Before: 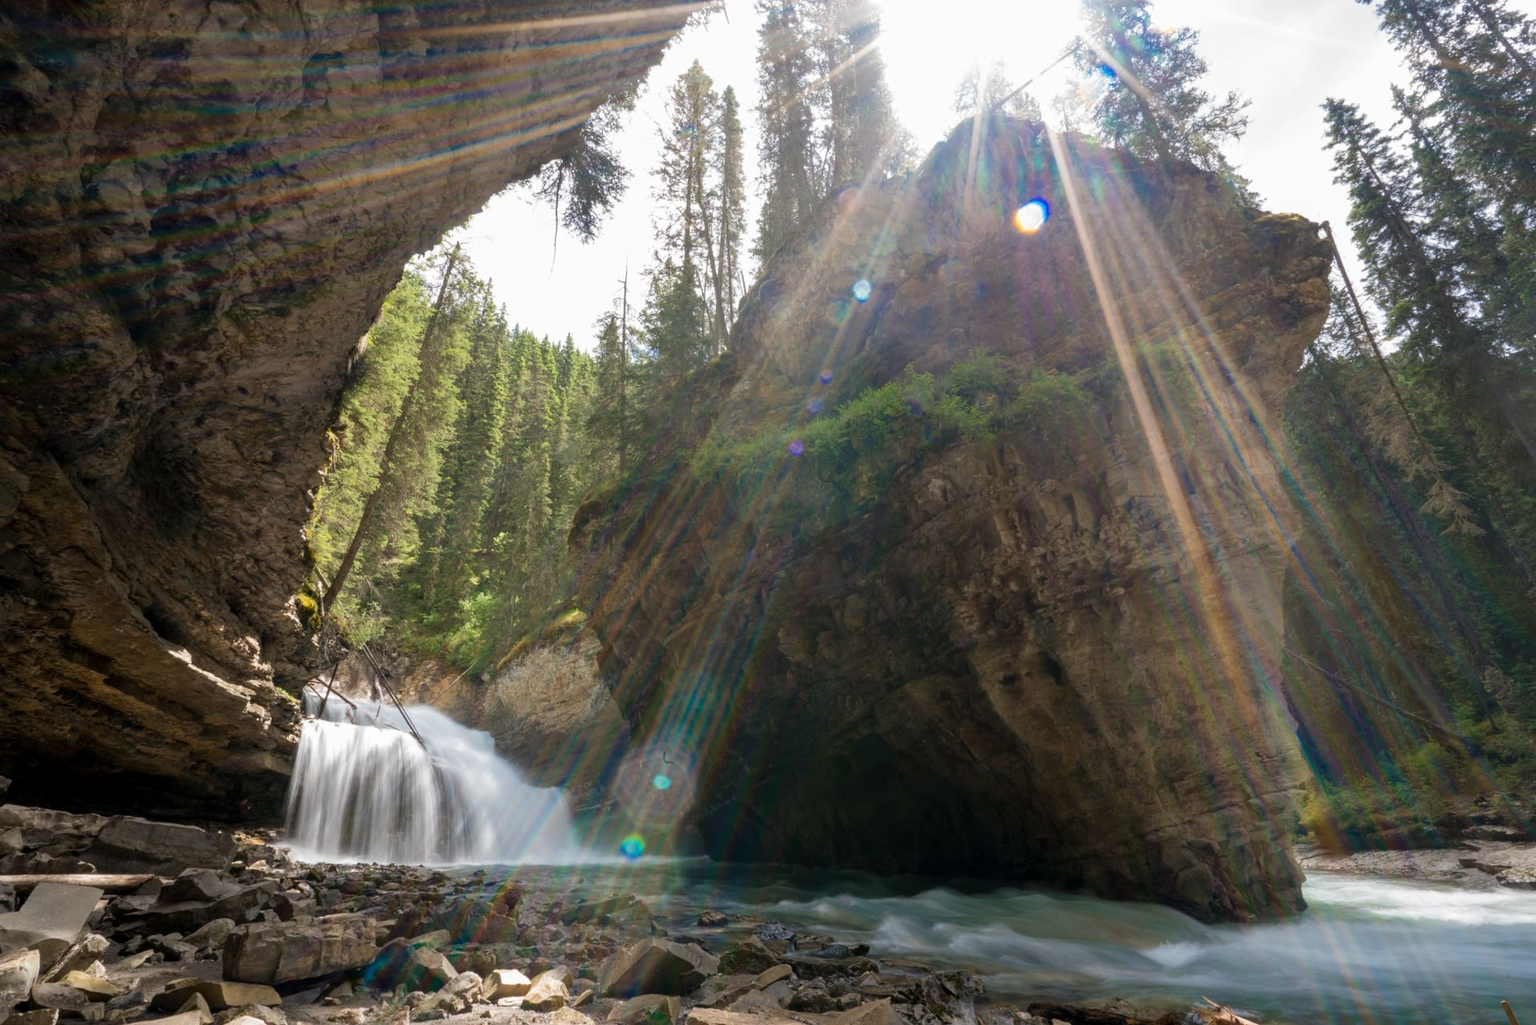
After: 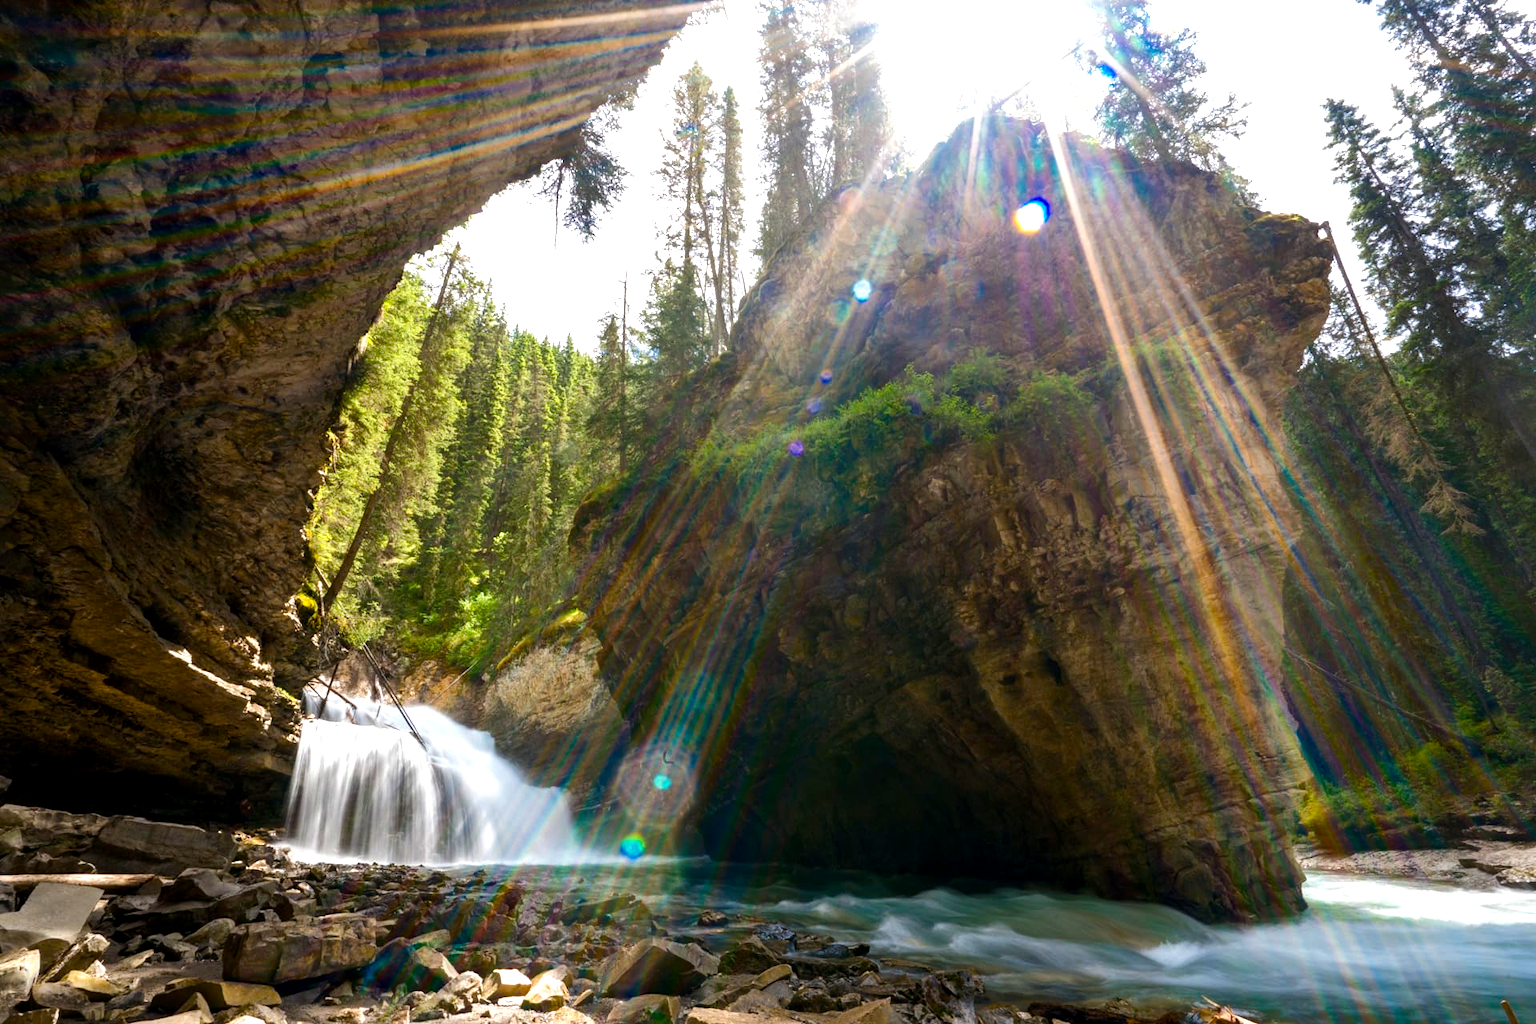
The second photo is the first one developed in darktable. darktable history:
color balance rgb: linear chroma grading › global chroma 8.783%, perceptual saturation grading › global saturation 43.692%, perceptual saturation grading › highlights -50.167%, perceptual saturation grading › shadows 31.202%, perceptual brilliance grading › highlights 20.17%, perceptual brilliance grading › mid-tones 20.196%, perceptual brilliance grading › shadows -19.782%, global vibrance 20%
local contrast: mode bilateral grid, contrast 20, coarseness 49, detail 119%, midtone range 0.2
